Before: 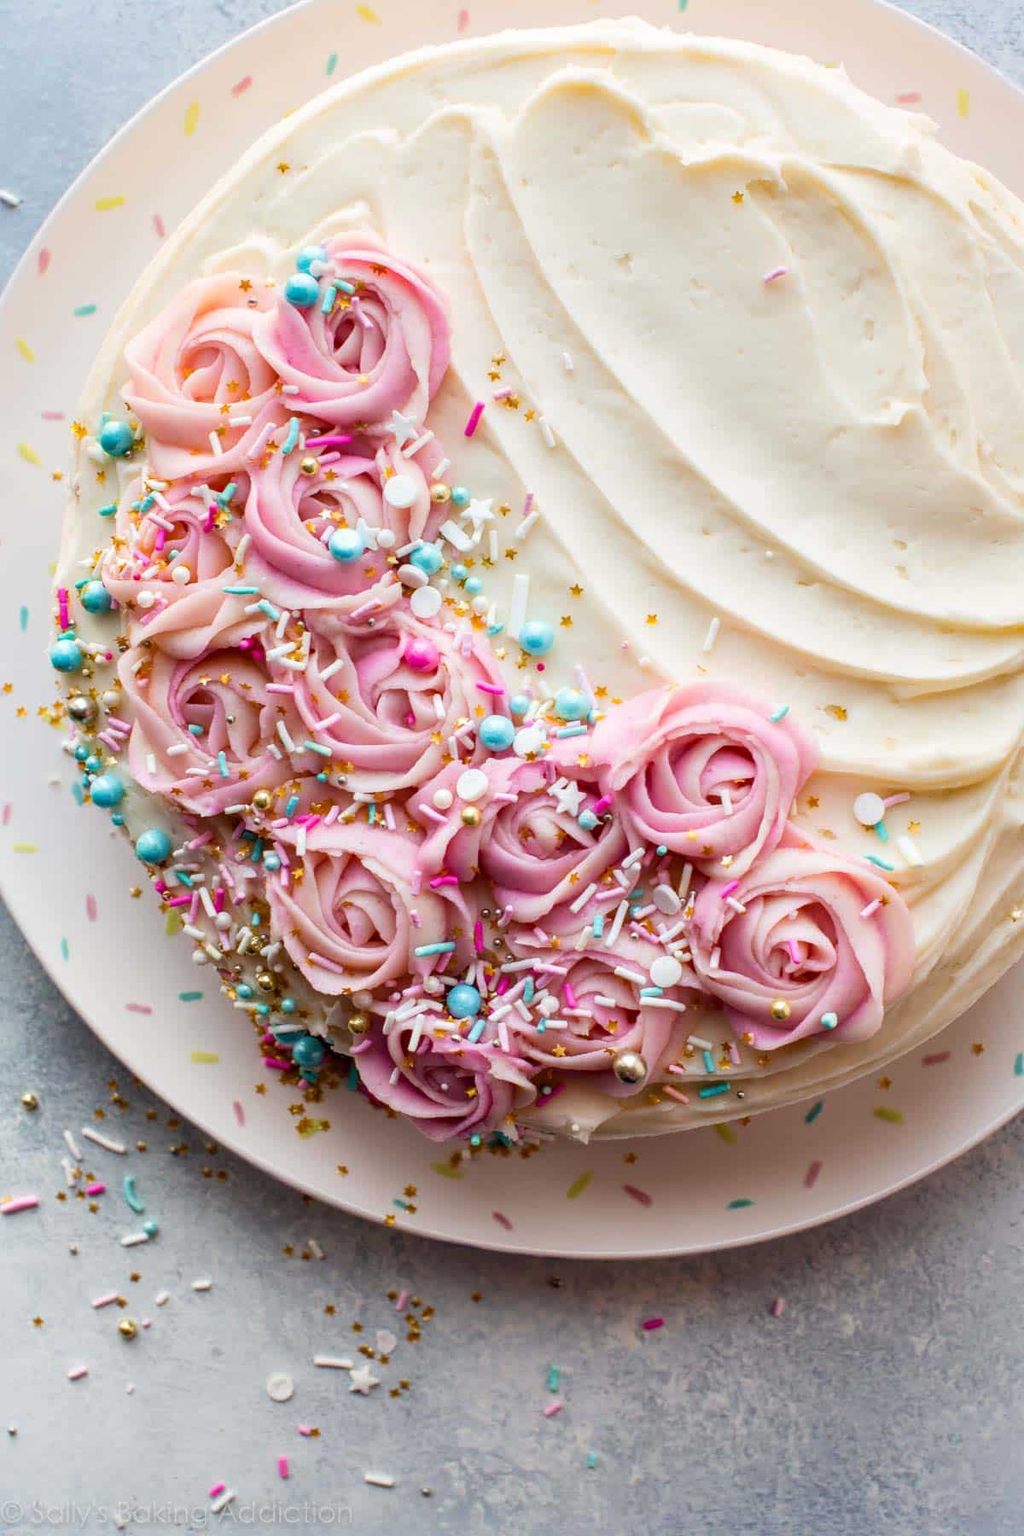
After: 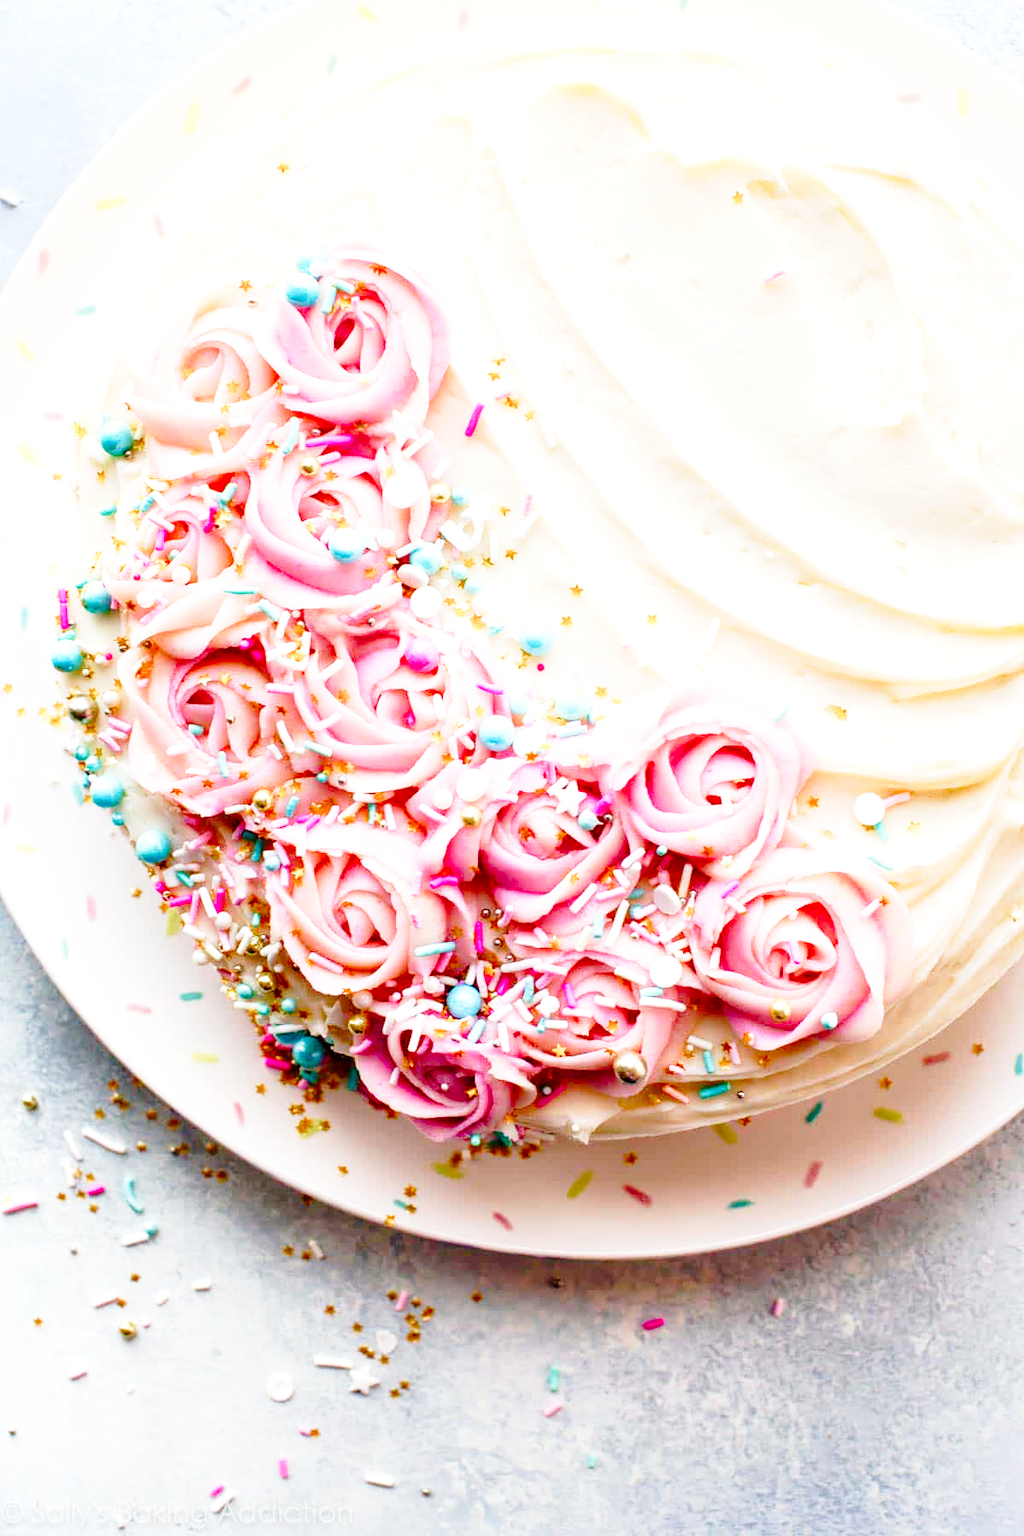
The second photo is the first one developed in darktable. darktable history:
color balance rgb: shadows lift › chroma 2.034%, shadows lift › hue 136.01°, linear chroma grading › global chroma 0.292%, perceptual saturation grading › global saturation -9.708%, perceptual saturation grading › highlights -27.238%, perceptual saturation grading › shadows 21.533%
exposure: black level correction 0.001, exposure 0.499 EV, compensate exposure bias true, compensate highlight preservation false
color correction: highlights b* 0.024, saturation 1.36
base curve: curves: ch0 [(0, 0) (0.028, 0.03) (0.121, 0.232) (0.46, 0.748) (0.859, 0.968) (1, 1)], preserve colors none
